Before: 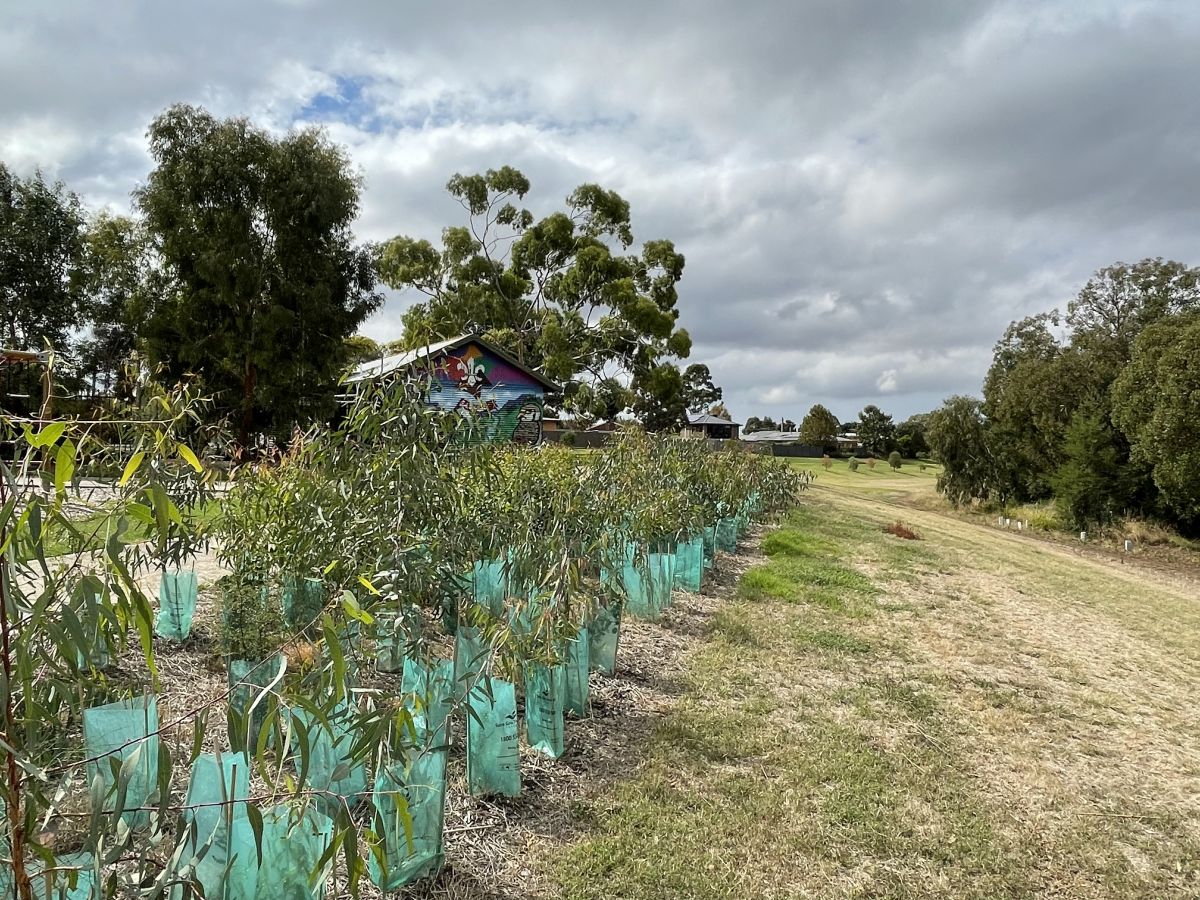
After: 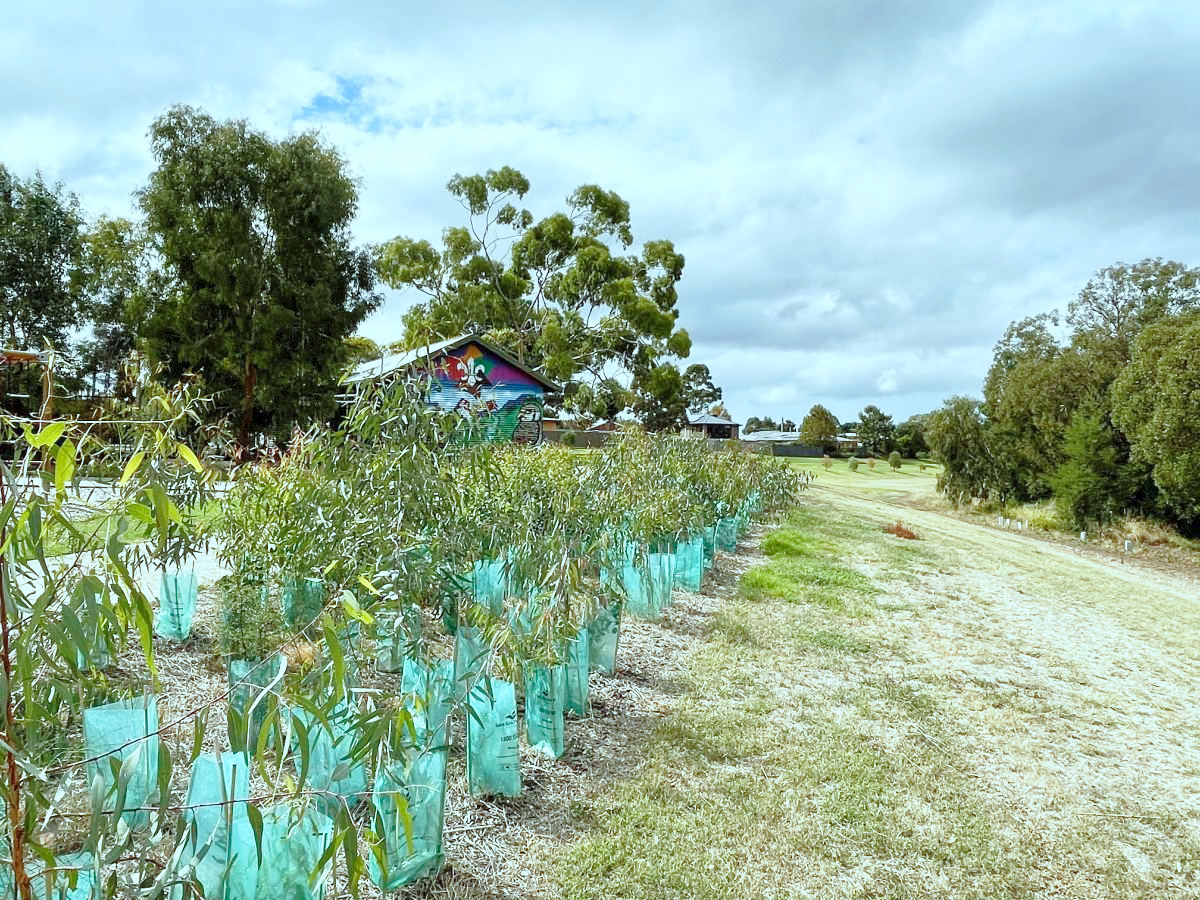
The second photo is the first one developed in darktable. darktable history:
rgb curve: curves: ch0 [(0, 0) (0.072, 0.166) (0.217, 0.293) (0.414, 0.42) (1, 1)], compensate middle gray true, preserve colors basic power
color correction: highlights a* -10.04, highlights b* -10.37
base curve: curves: ch0 [(0, 0) (0.028, 0.03) (0.121, 0.232) (0.46, 0.748) (0.859, 0.968) (1, 1)], preserve colors none
